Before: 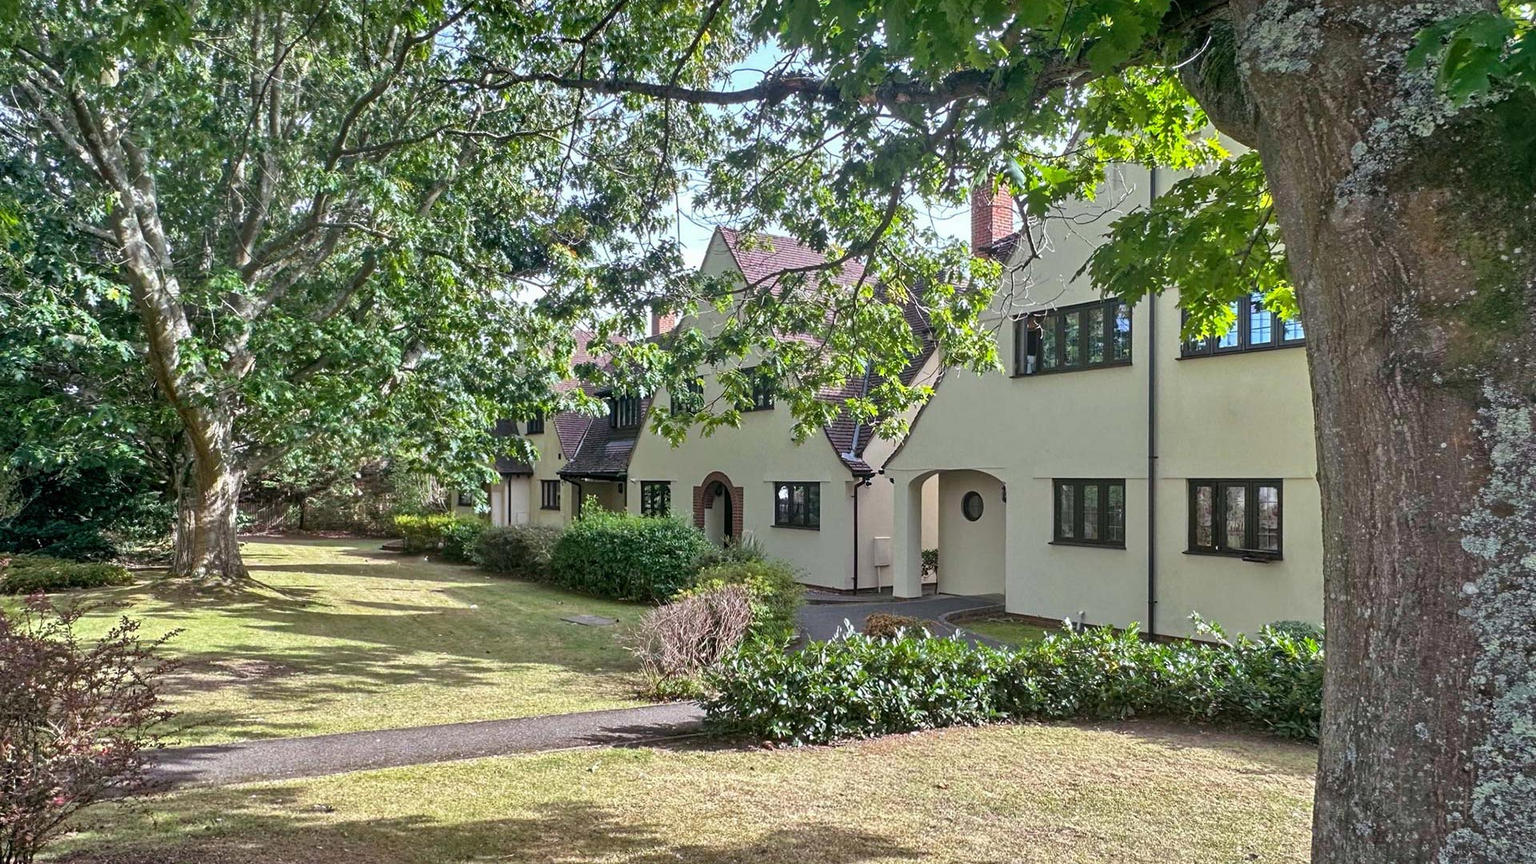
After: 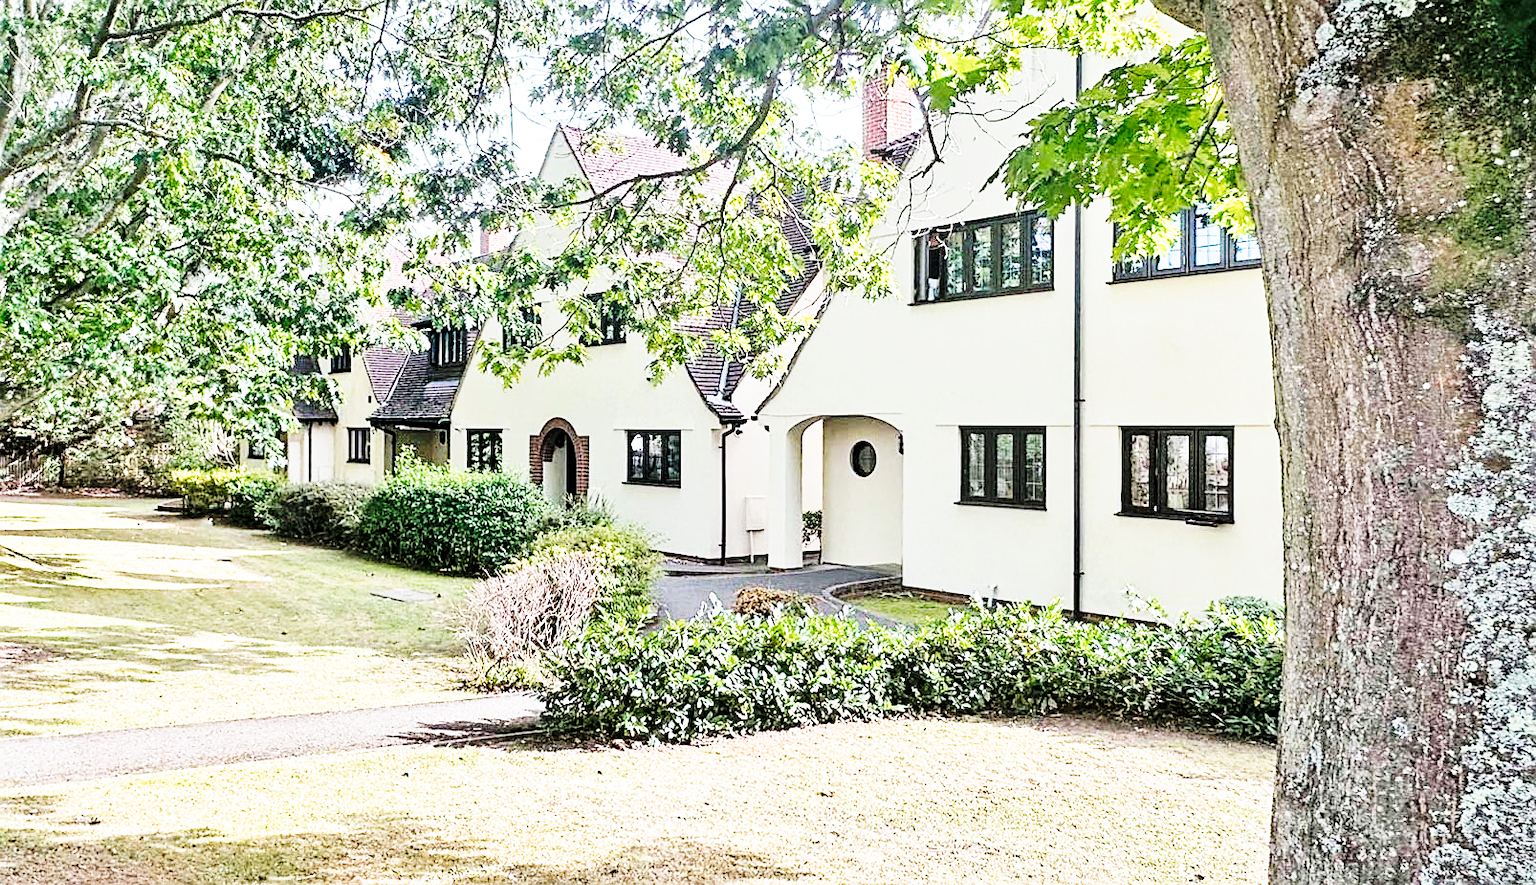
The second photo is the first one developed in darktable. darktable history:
crop: left 16.315%, top 14.246%
sharpen: on, module defaults
tone curve: curves: ch0 [(0, 0) (0.003, 0.003) (0.011, 0.013) (0.025, 0.028) (0.044, 0.05) (0.069, 0.079) (0.1, 0.113) (0.136, 0.154) (0.177, 0.201) (0.224, 0.268) (0.277, 0.38) (0.335, 0.486) (0.399, 0.588) (0.468, 0.688) (0.543, 0.787) (0.623, 0.854) (0.709, 0.916) (0.801, 0.957) (0.898, 0.978) (1, 1)], preserve colors none
filmic rgb: black relative exposure -5 EV, white relative exposure 3.2 EV, hardness 3.42, contrast 1.2, highlights saturation mix -30%
exposure: black level correction 0, exposure 0.877 EV, compensate exposure bias true, compensate highlight preservation false
